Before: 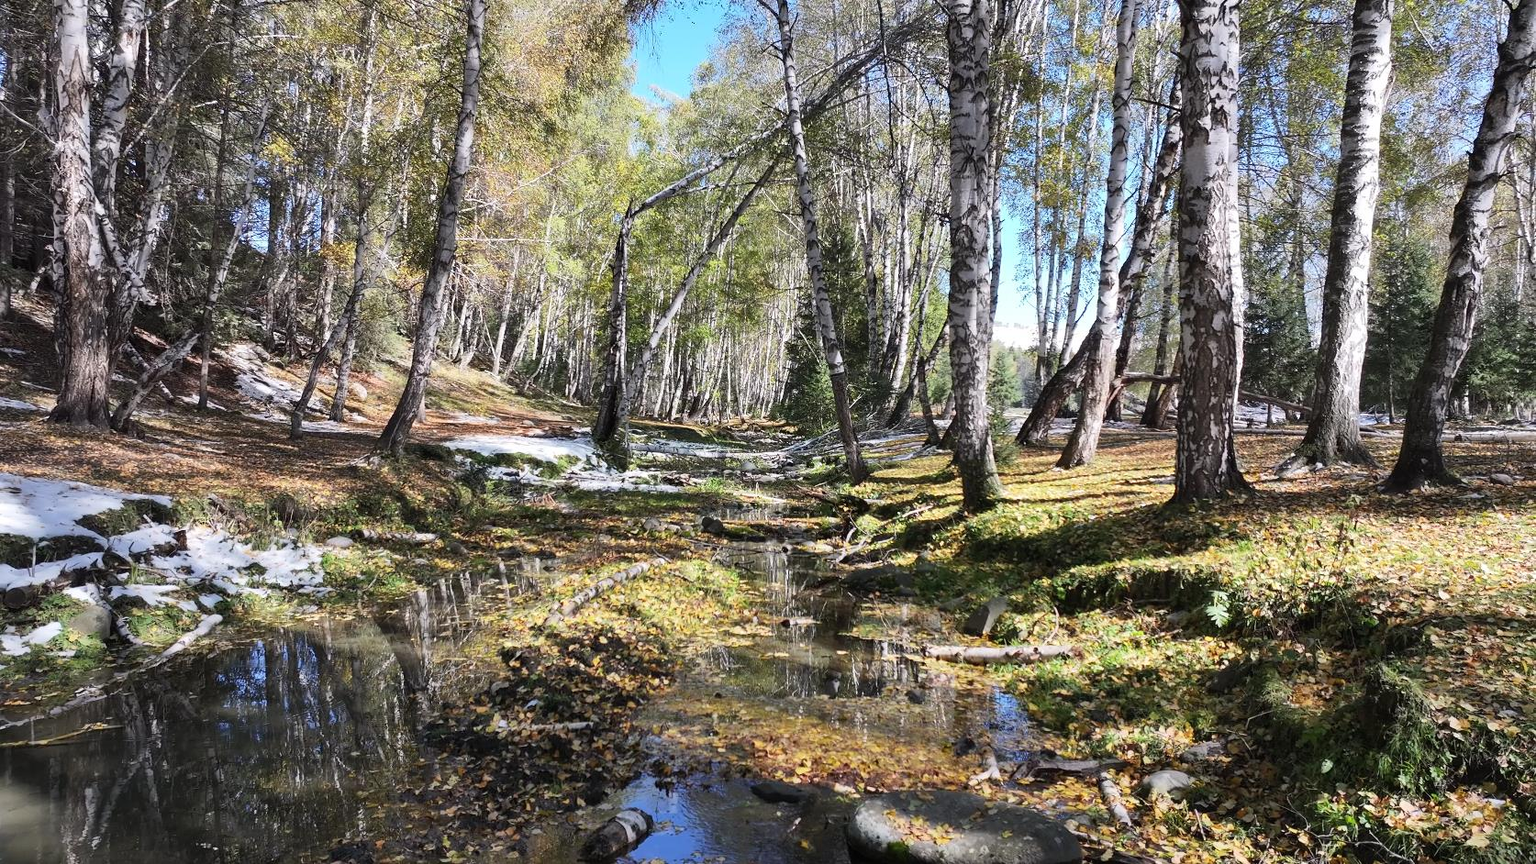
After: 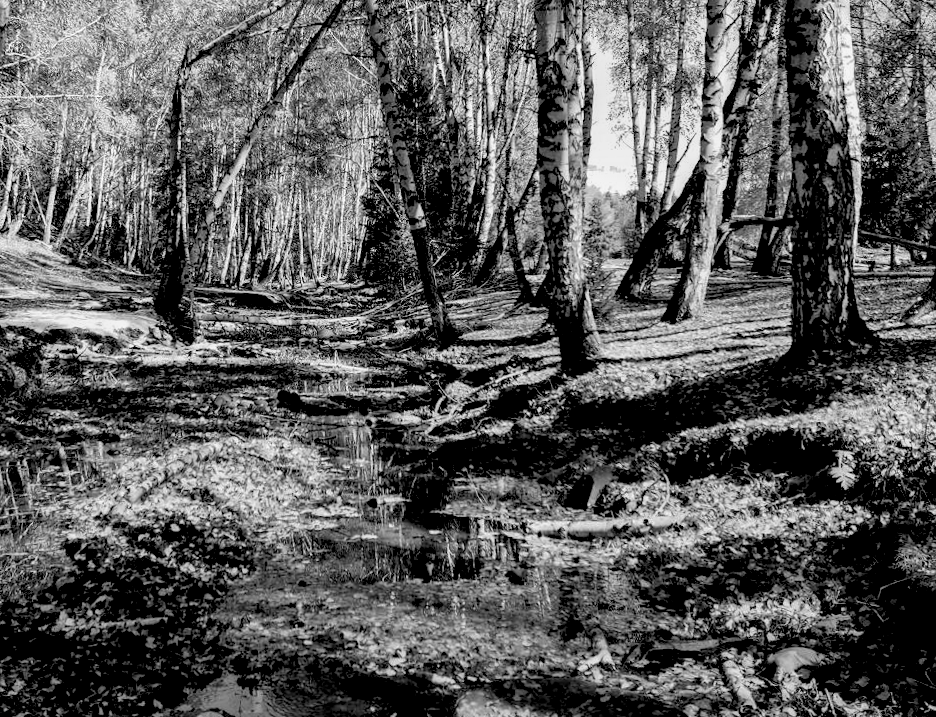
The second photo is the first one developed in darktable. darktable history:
crop and rotate: left 28.256%, top 17.734%, right 12.656%, bottom 3.573%
rotate and perspective: rotation -2.12°, lens shift (vertical) 0.009, lens shift (horizontal) -0.008, automatic cropping original format, crop left 0.036, crop right 0.964, crop top 0.05, crop bottom 0.959
monochrome: on, module defaults
local contrast: detail 117%
exposure: black level correction 0.047, exposure 0.013 EV, compensate highlight preservation false
